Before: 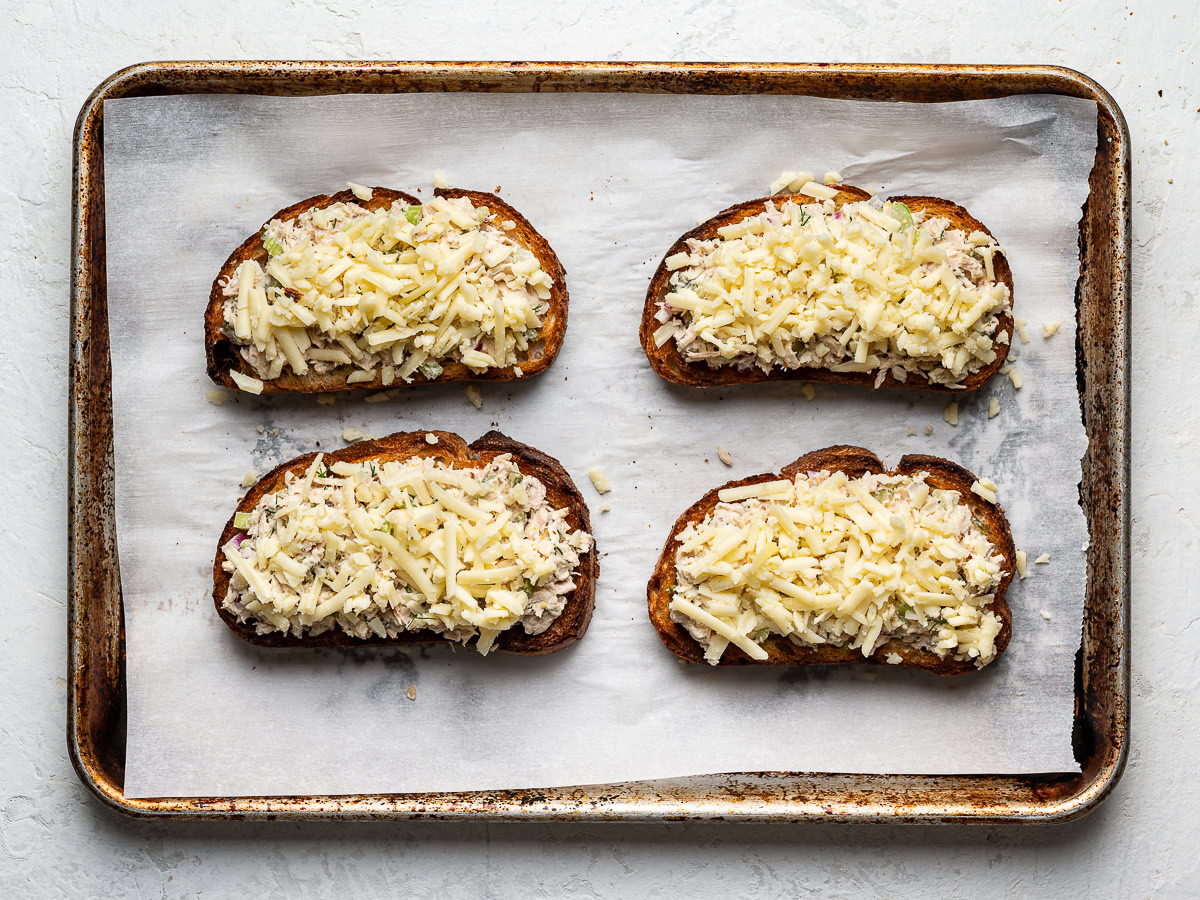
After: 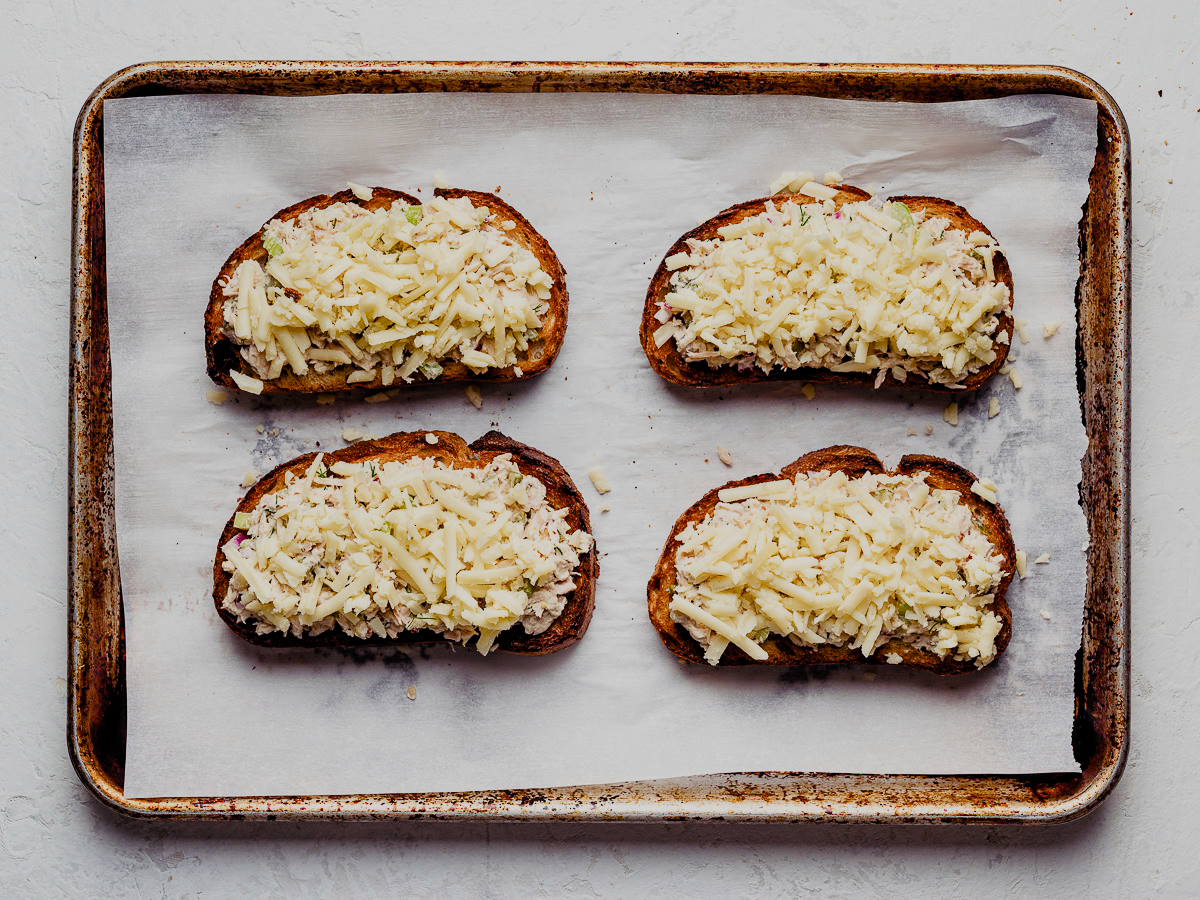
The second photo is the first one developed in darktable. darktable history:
color balance rgb: shadows lift › luminance 0.545%, shadows lift › chroma 6.721%, shadows lift › hue 300.52°, perceptual saturation grading › global saturation 20%, perceptual saturation grading › highlights -24.795%, perceptual saturation grading › shadows 50.518%
filmic rgb: black relative exposure -7.65 EV, white relative exposure 4.56 EV, hardness 3.61, add noise in highlights 0, color science v3 (2019), use custom middle-gray values true, contrast in highlights soft
